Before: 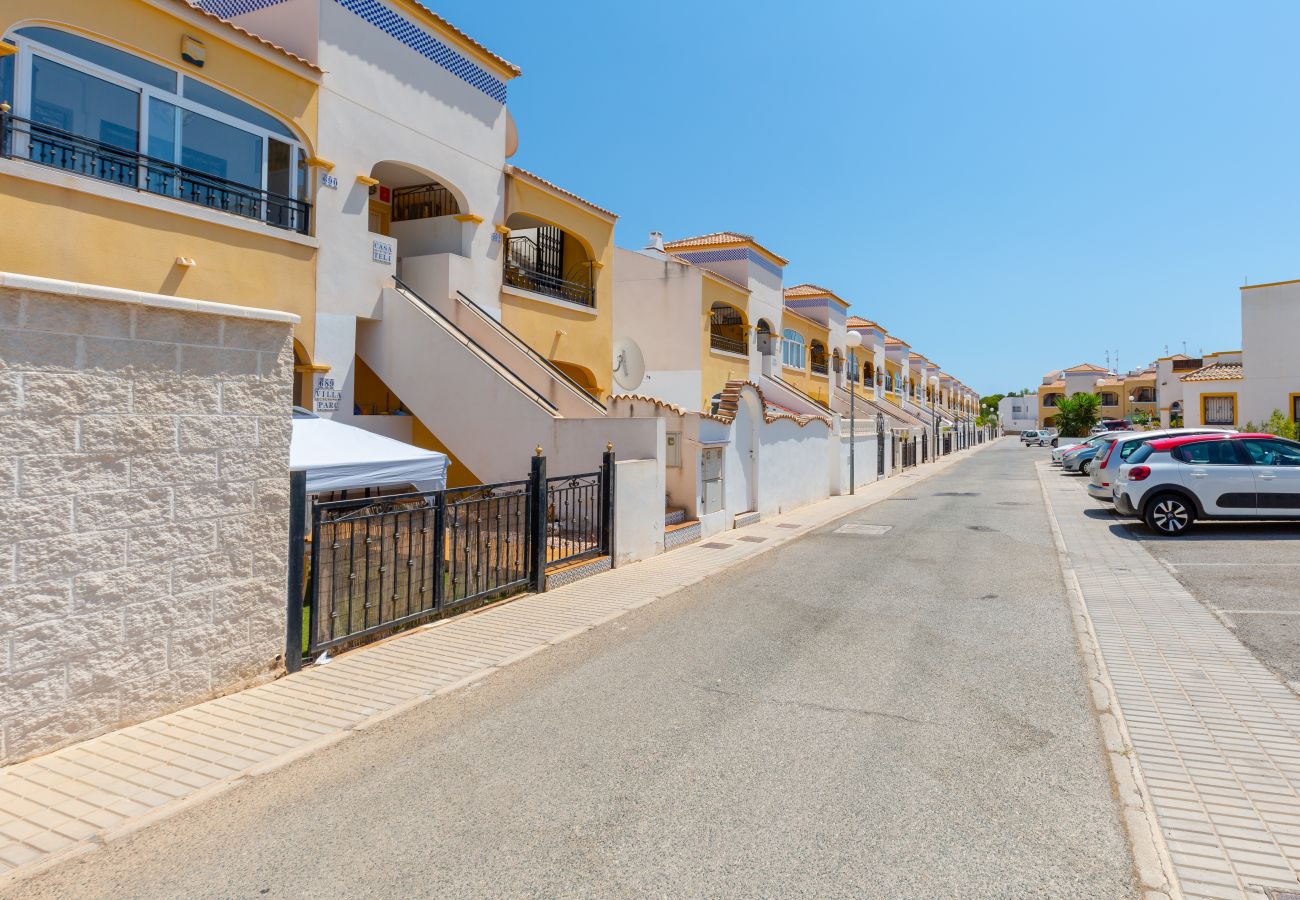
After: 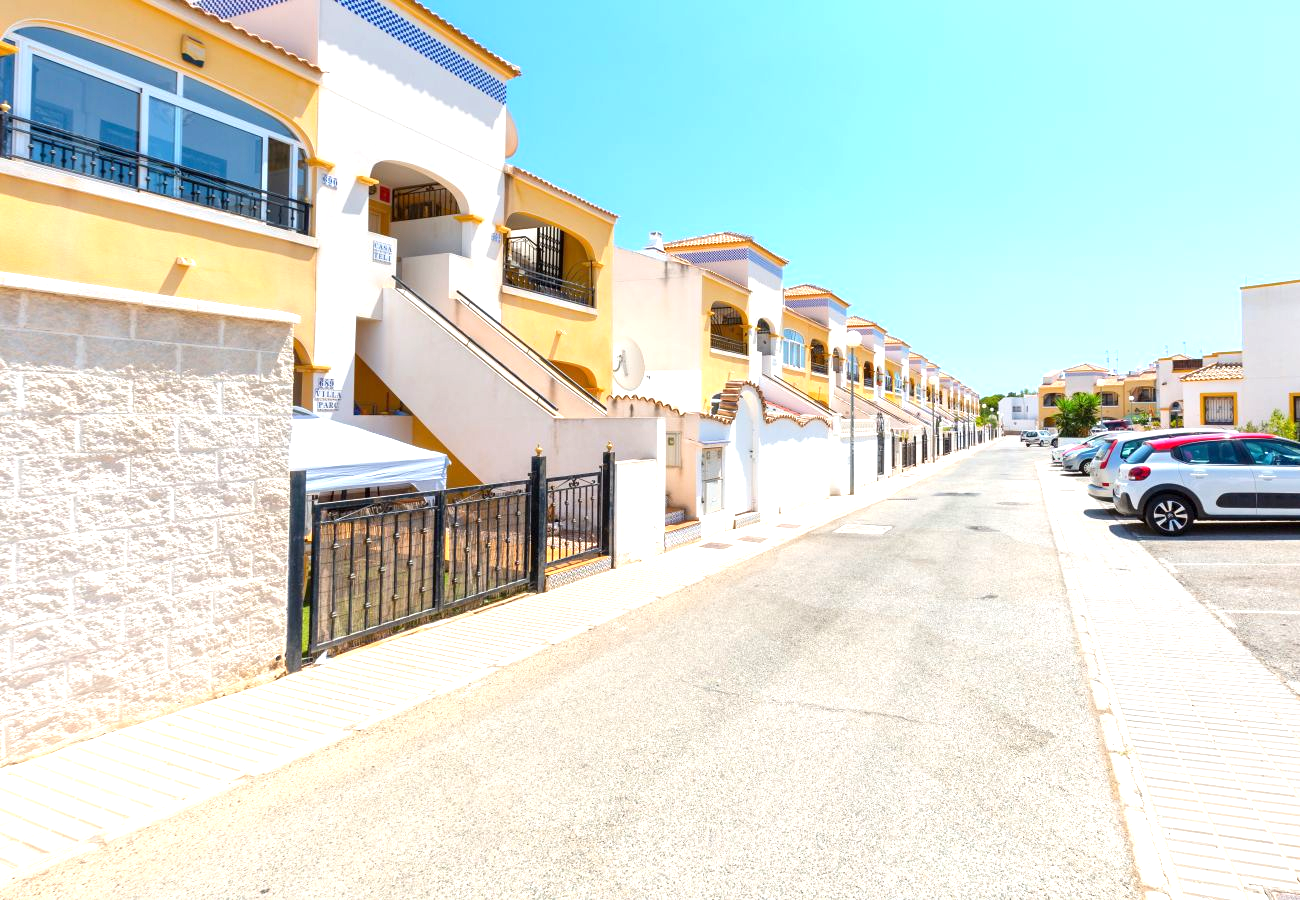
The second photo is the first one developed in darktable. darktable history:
exposure: exposure 1.062 EV, compensate exposure bias true, compensate highlight preservation false
